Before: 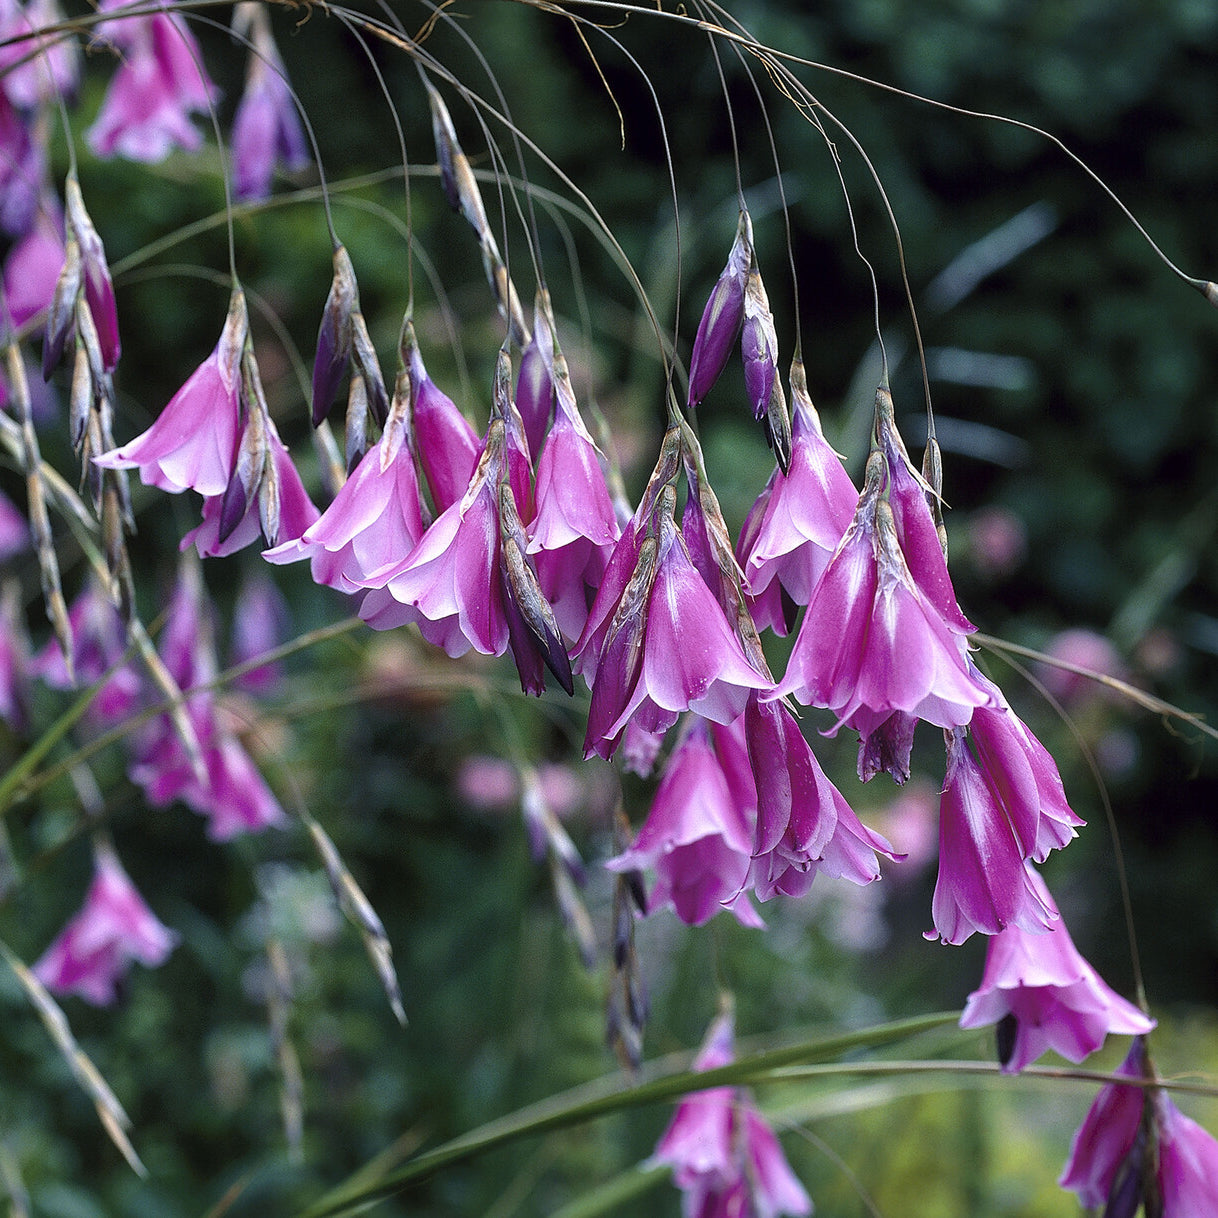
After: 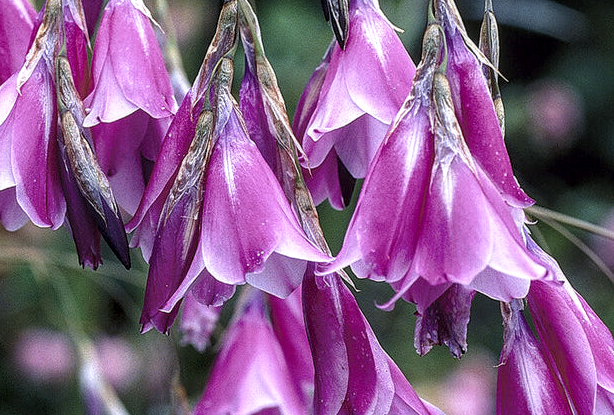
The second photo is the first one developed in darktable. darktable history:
crop: left 36.388%, top 35.135%, right 13.149%, bottom 30.778%
local contrast: detail 130%
